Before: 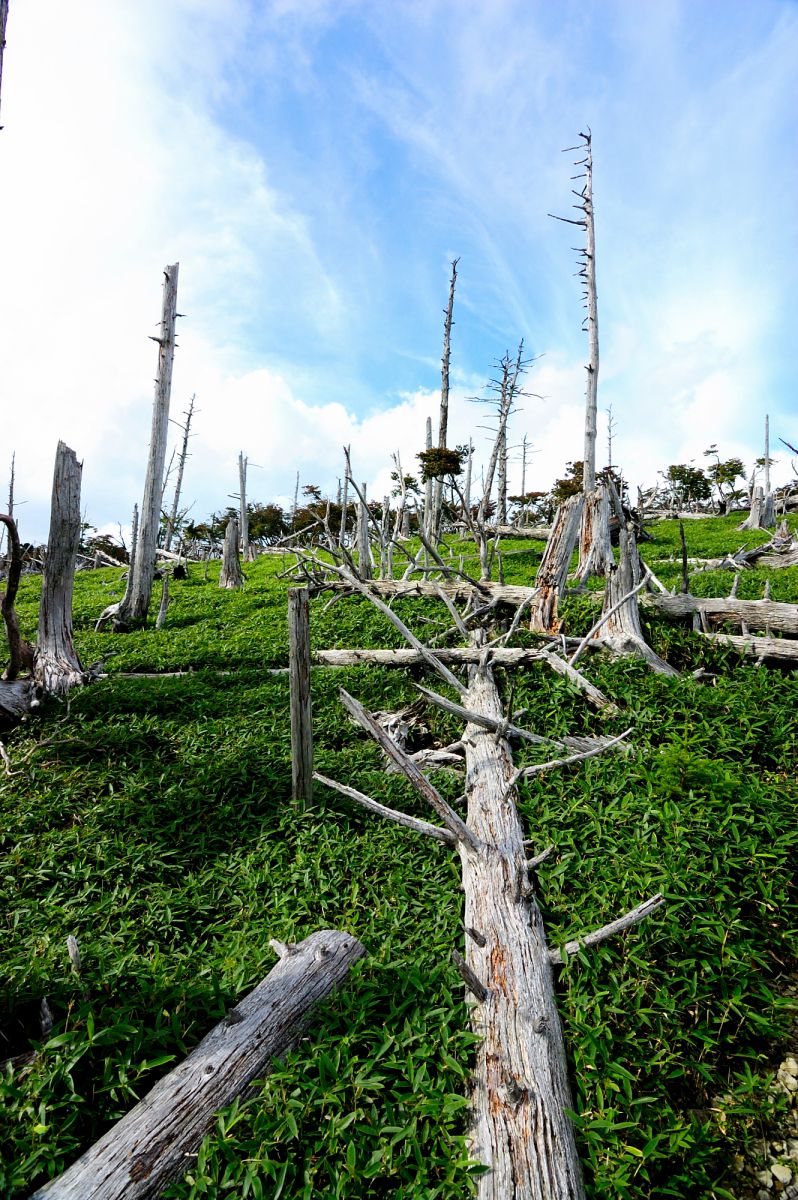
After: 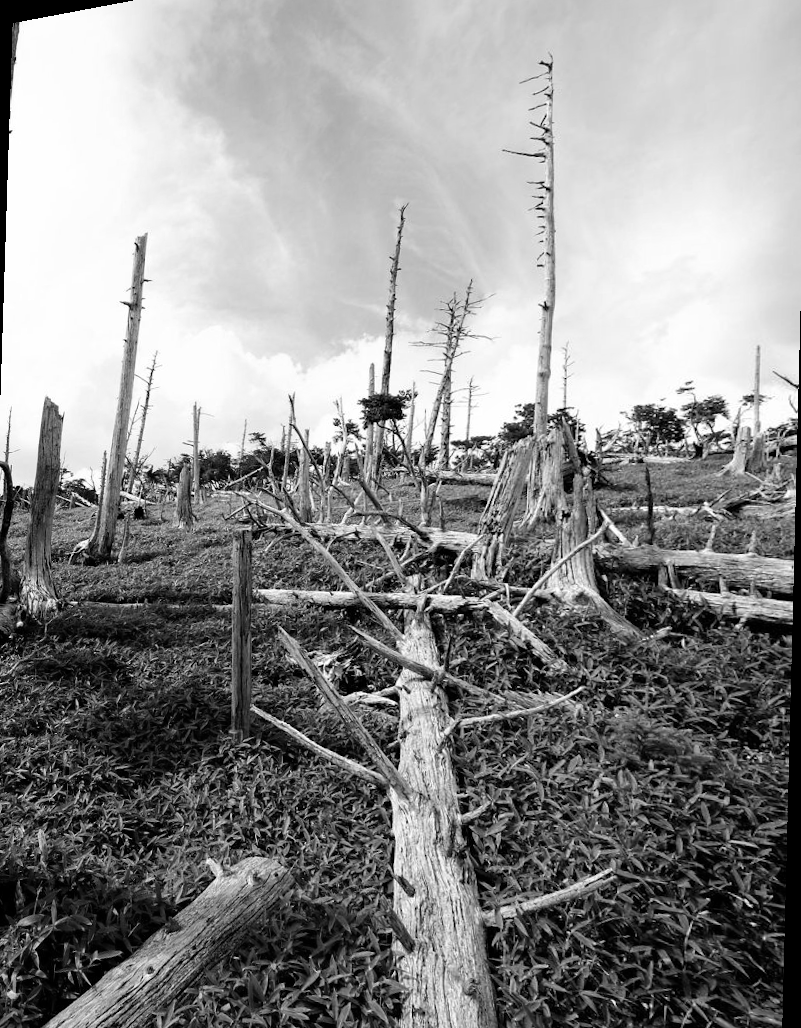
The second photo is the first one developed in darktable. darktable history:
rotate and perspective: rotation 1.69°, lens shift (vertical) -0.023, lens shift (horizontal) -0.291, crop left 0.025, crop right 0.988, crop top 0.092, crop bottom 0.842
shadows and highlights: shadows -10, white point adjustment 1.5, highlights 10
monochrome: a -6.99, b 35.61, size 1.4
